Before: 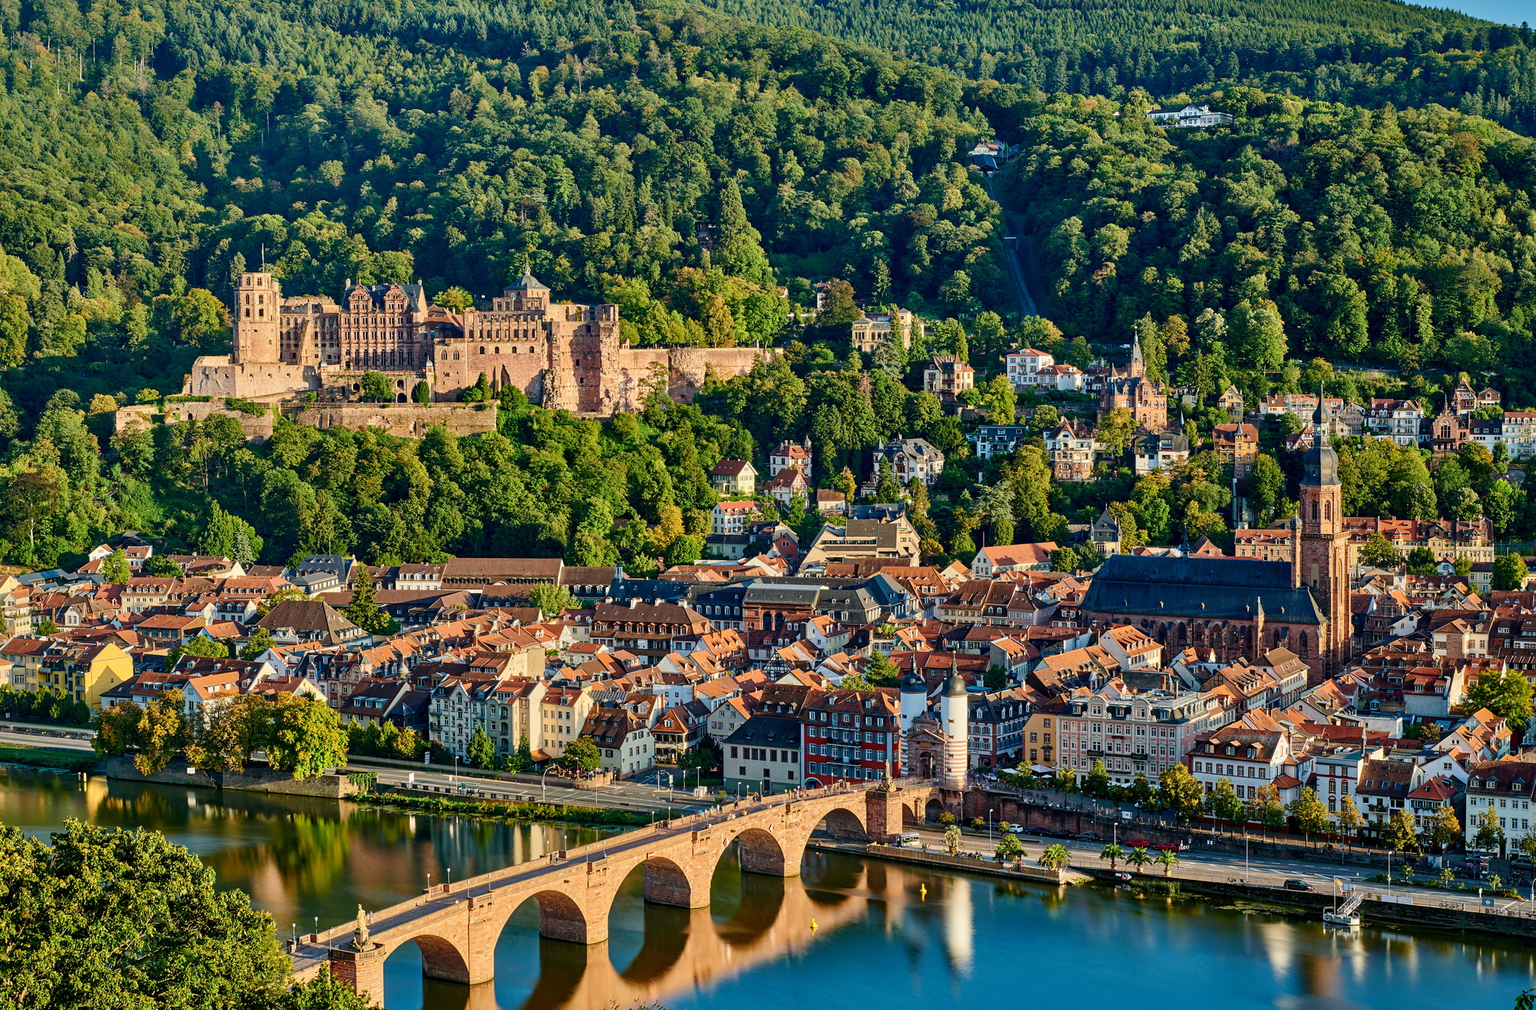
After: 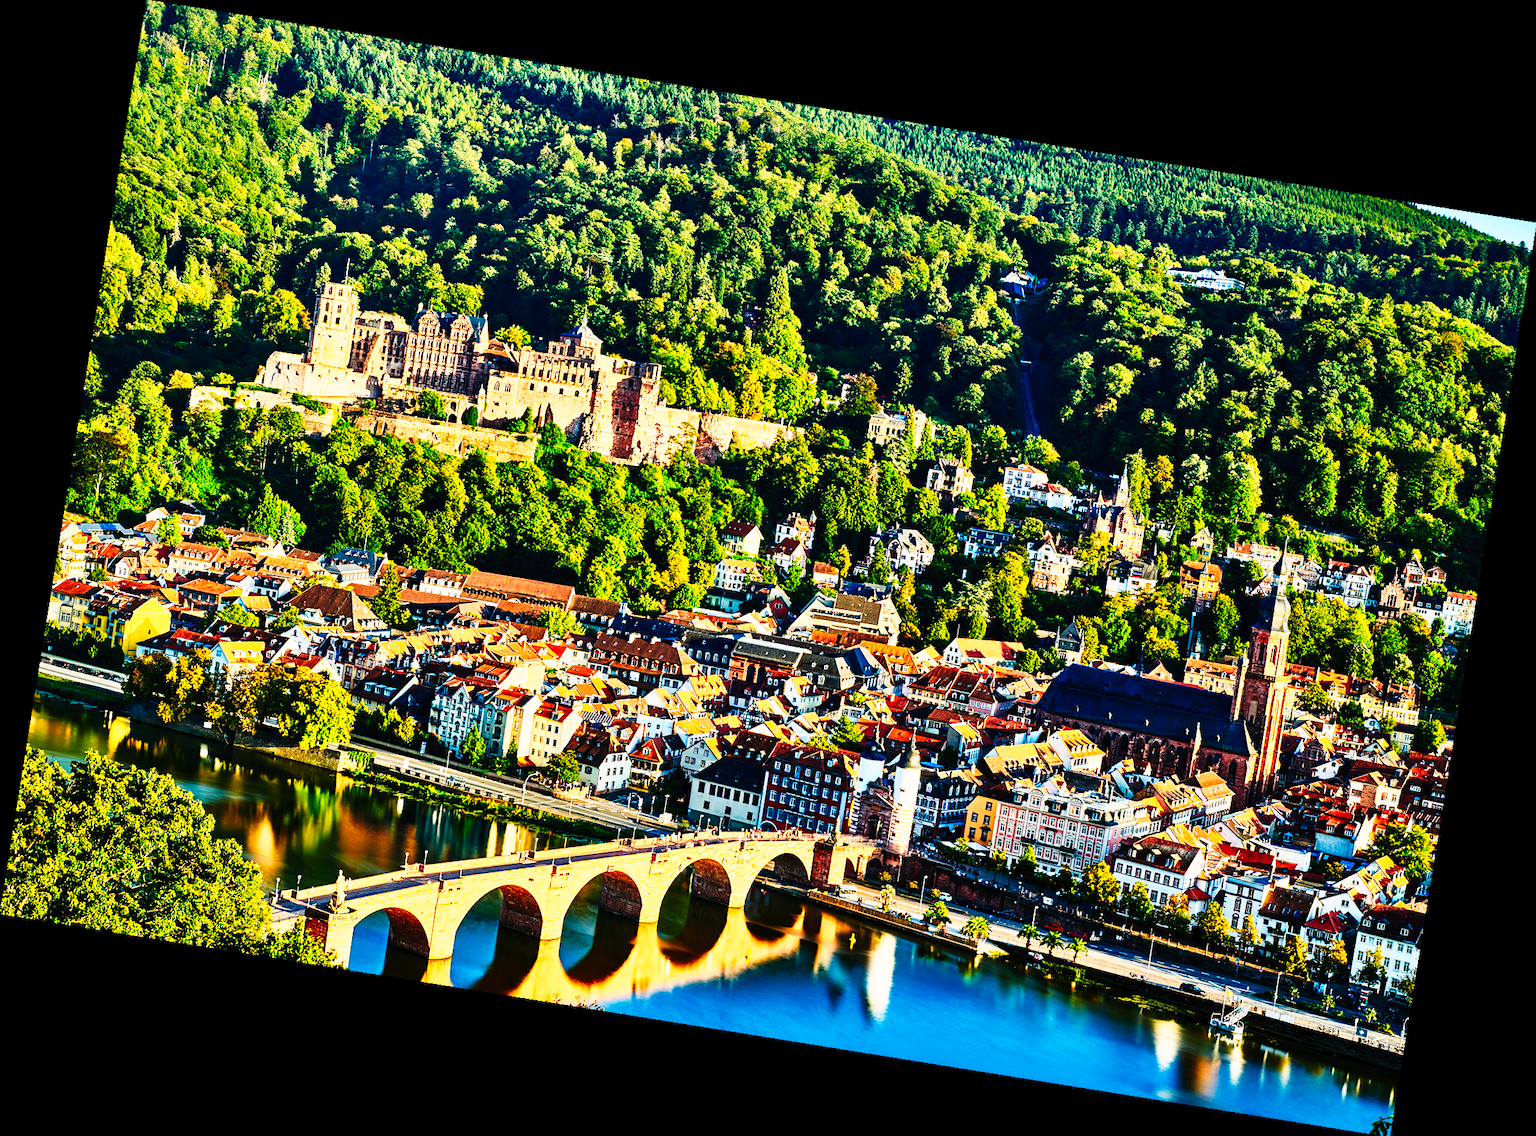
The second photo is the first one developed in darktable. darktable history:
rotate and perspective: rotation 9.12°, automatic cropping off
tone curve: curves: ch0 [(0, 0) (0.003, 0.001) (0.011, 0.005) (0.025, 0.01) (0.044, 0.016) (0.069, 0.019) (0.1, 0.024) (0.136, 0.03) (0.177, 0.045) (0.224, 0.071) (0.277, 0.122) (0.335, 0.202) (0.399, 0.326) (0.468, 0.471) (0.543, 0.638) (0.623, 0.798) (0.709, 0.913) (0.801, 0.97) (0.898, 0.983) (1, 1)], preserve colors none
contrast brightness saturation: contrast 0.2, brightness 0.16, saturation 0.22
